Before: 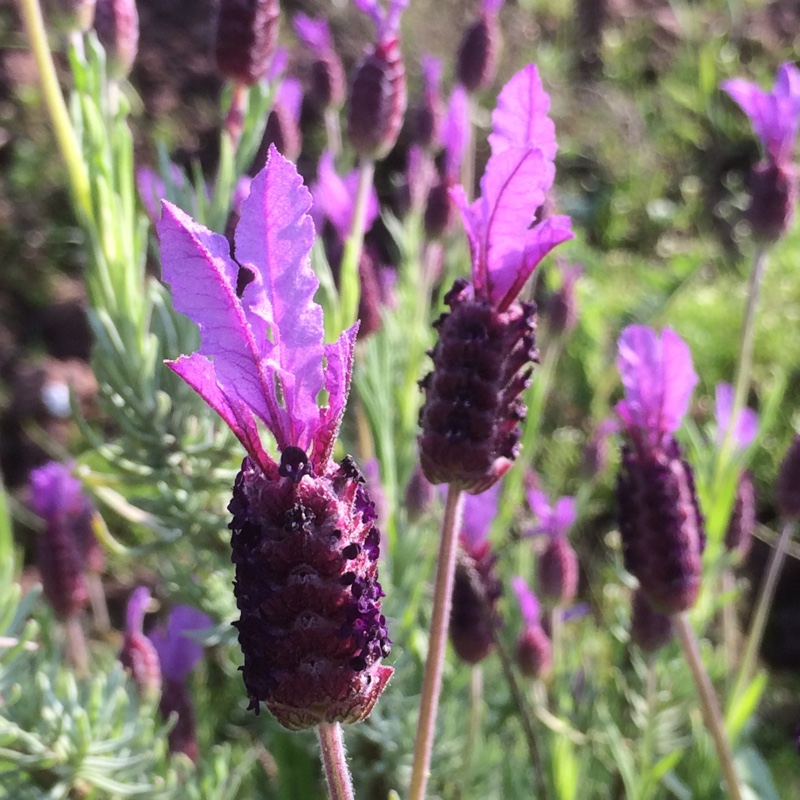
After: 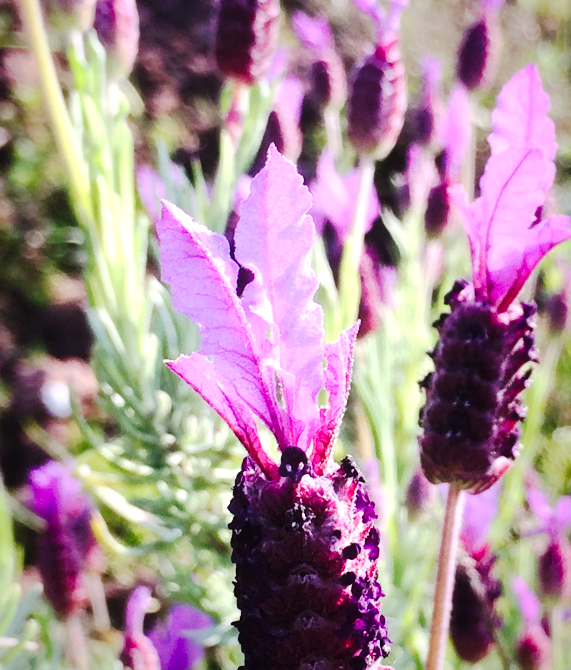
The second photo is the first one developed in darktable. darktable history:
exposure: exposure 0.641 EV, compensate exposure bias true, compensate highlight preservation false
vignetting: fall-off start 72.04%, fall-off radius 107.31%, saturation 0.382, width/height ratio 0.733
tone curve: curves: ch0 [(0, 0) (0.003, 0.017) (0.011, 0.017) (0.025, 0.017) (0.044, 0.019) (0.069, 0.03) (0.1, 0.046) (0.136, 0.066) (0.177, 0.104) (0.224, 0.151) (0.277, 0.231) (0.335, 0.321) (0.399, 0.454) (0.468, 0.567) (0.543, 0.674) (0.623, 0.763) (0.709, 0.82) (0.801, 0.872) (0.898, 0.934) (1, 1)], preserve colors none
crop: right 28.583%, bottom 16.189%
